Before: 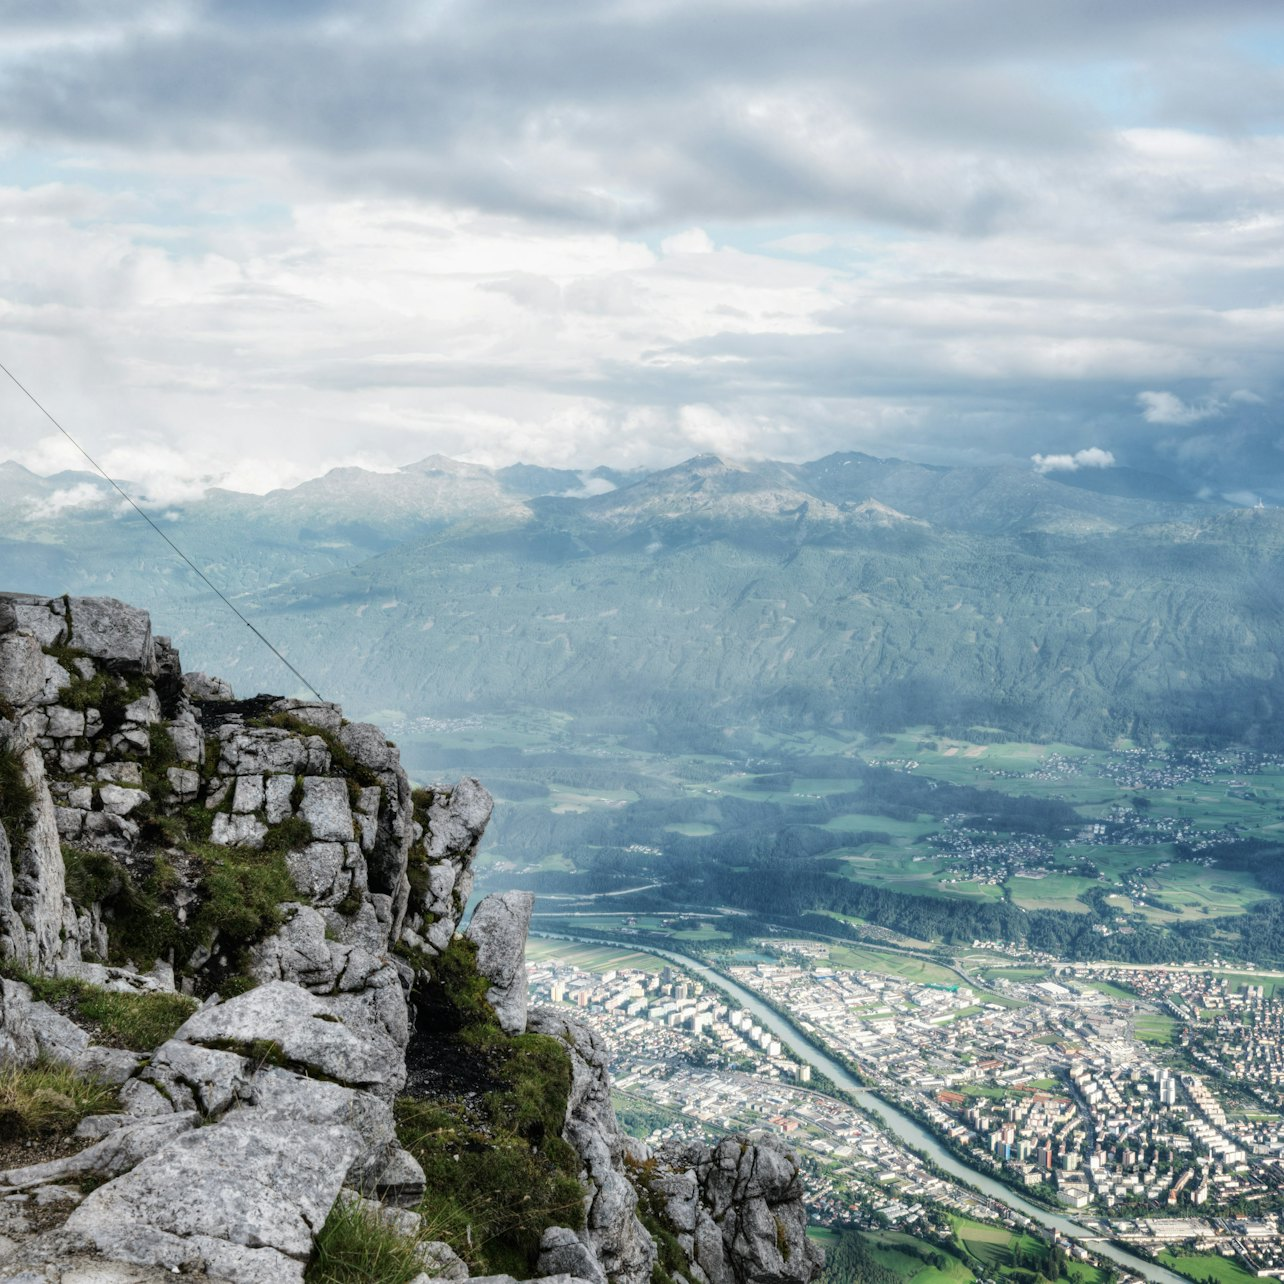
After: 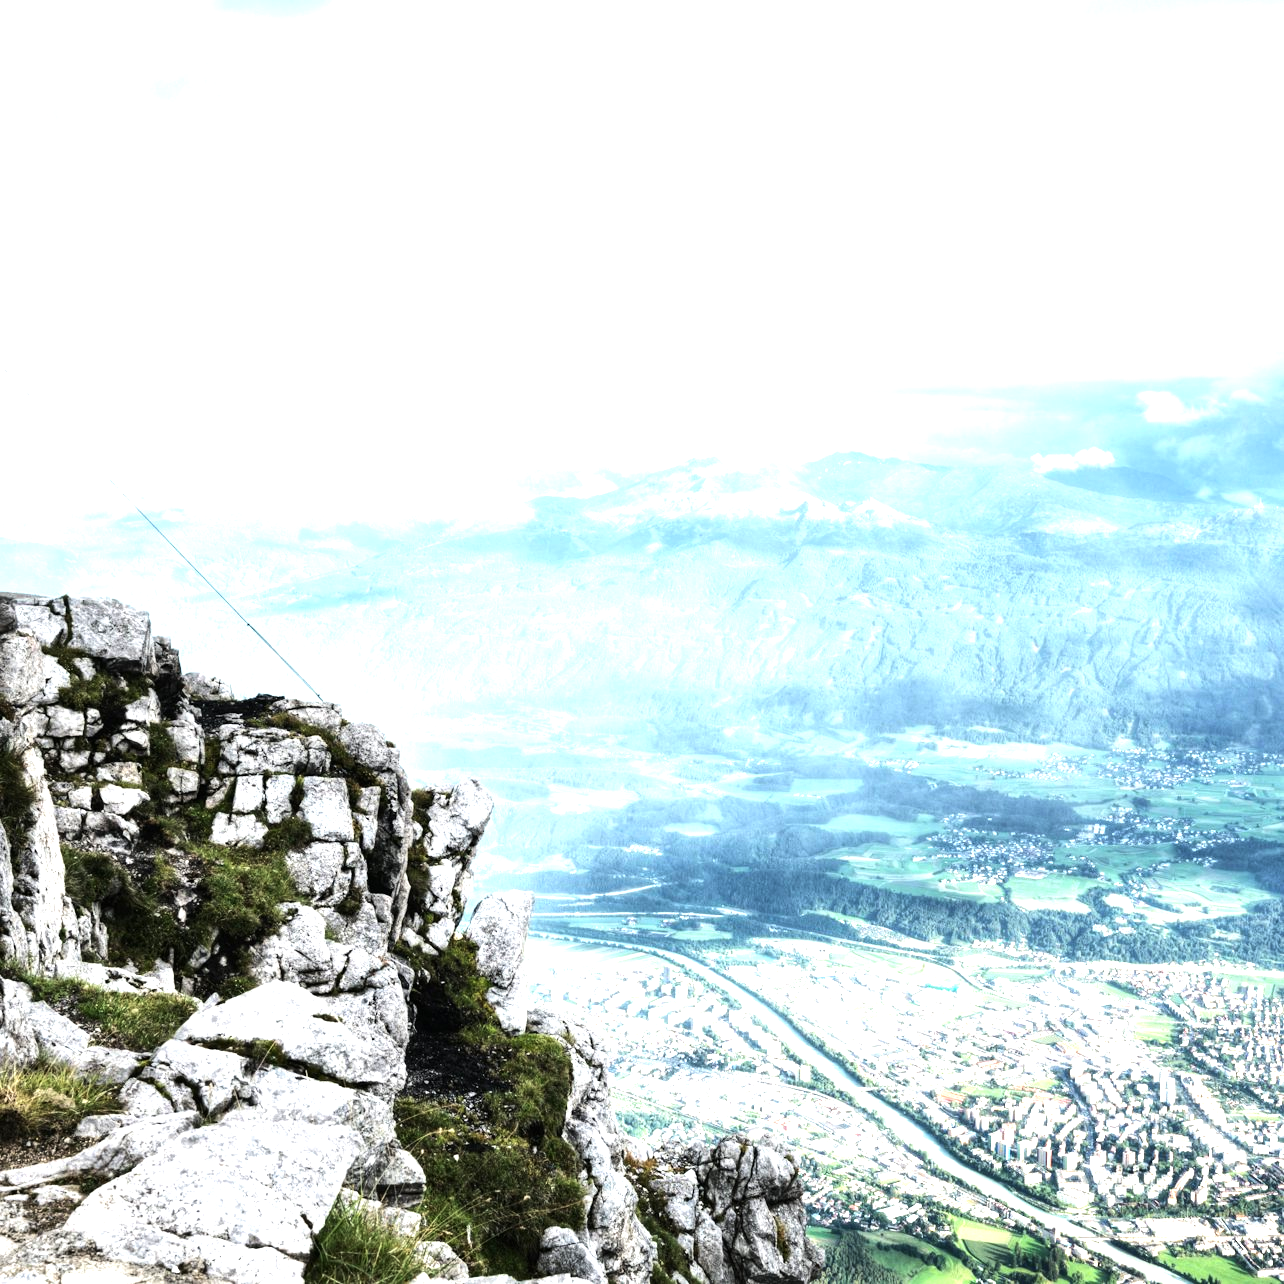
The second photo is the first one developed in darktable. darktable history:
tone equalizer: -8 EV -0.783 EV, -7 EV -0.709 EV, -6 EV -0.612 EV, -5 EV -0.413 EV, -3 EV 0.391 EV, -2 EV 0.6 EV, -1 EV 0.684 EV, +0 EV 0.779 EV, edges refinement/feathering 500, mask exposure compensation -1.57 EV, preserve details no
exposure: black level correction 0, exposure 1.001 EV, compensate highlight preservation false
